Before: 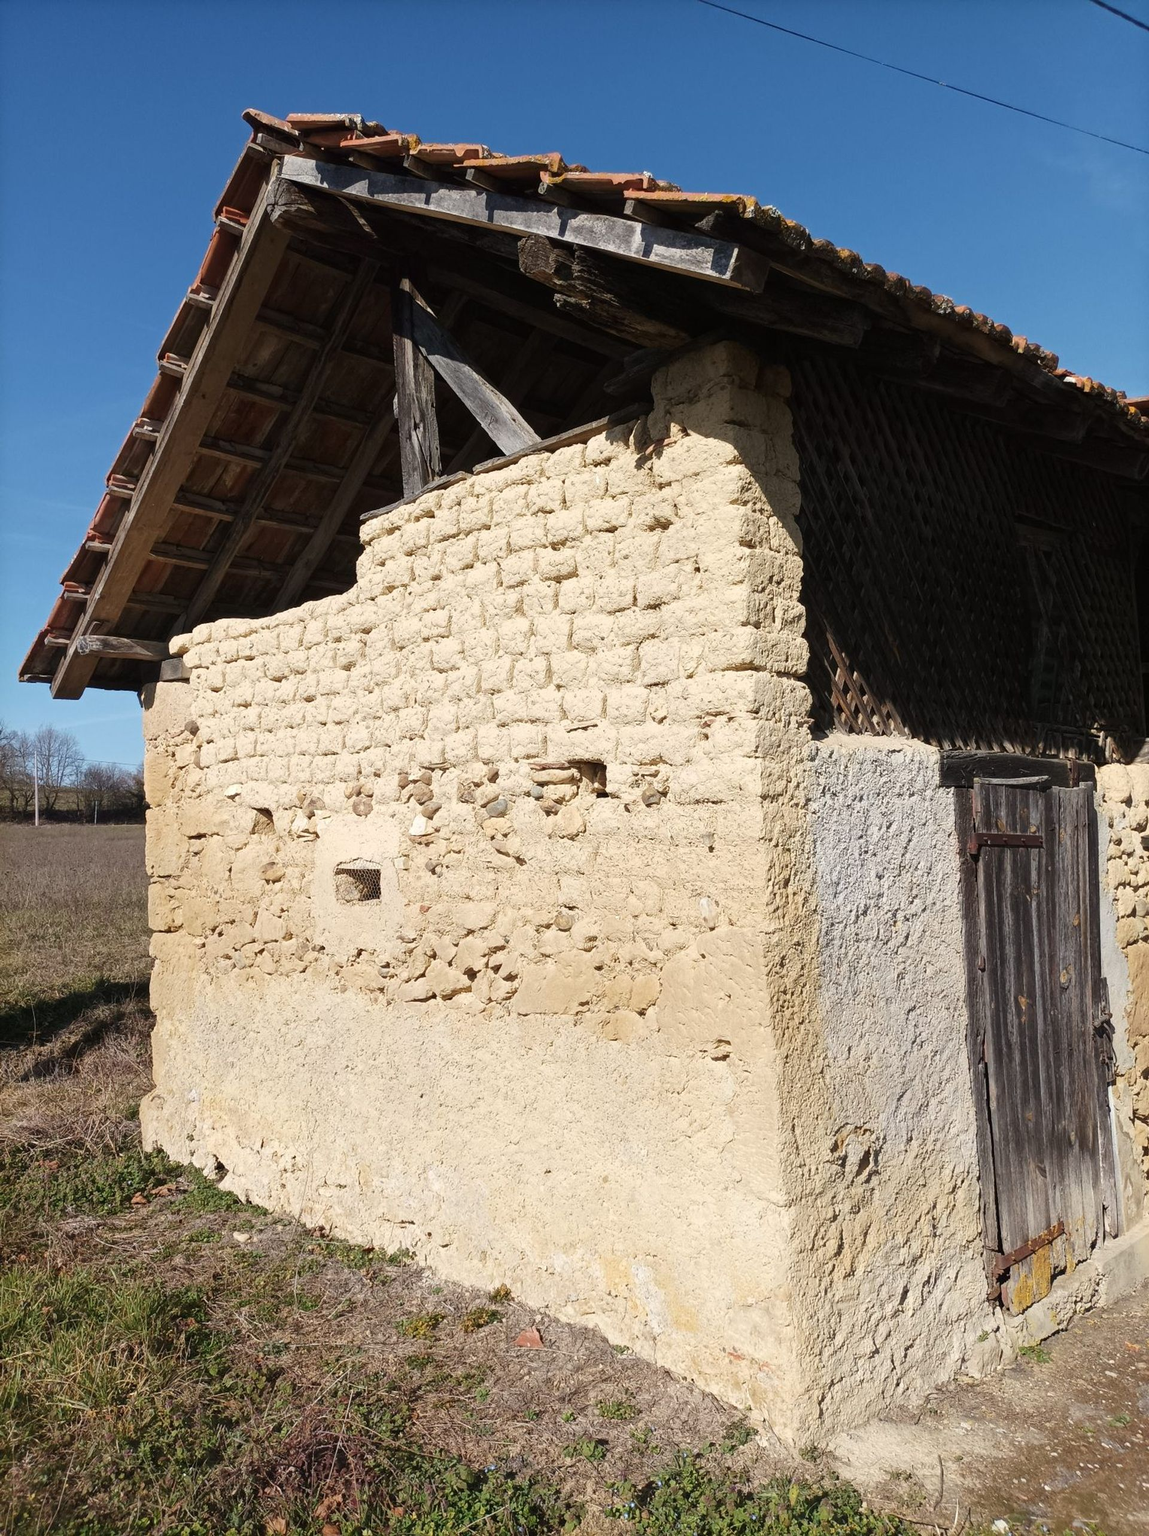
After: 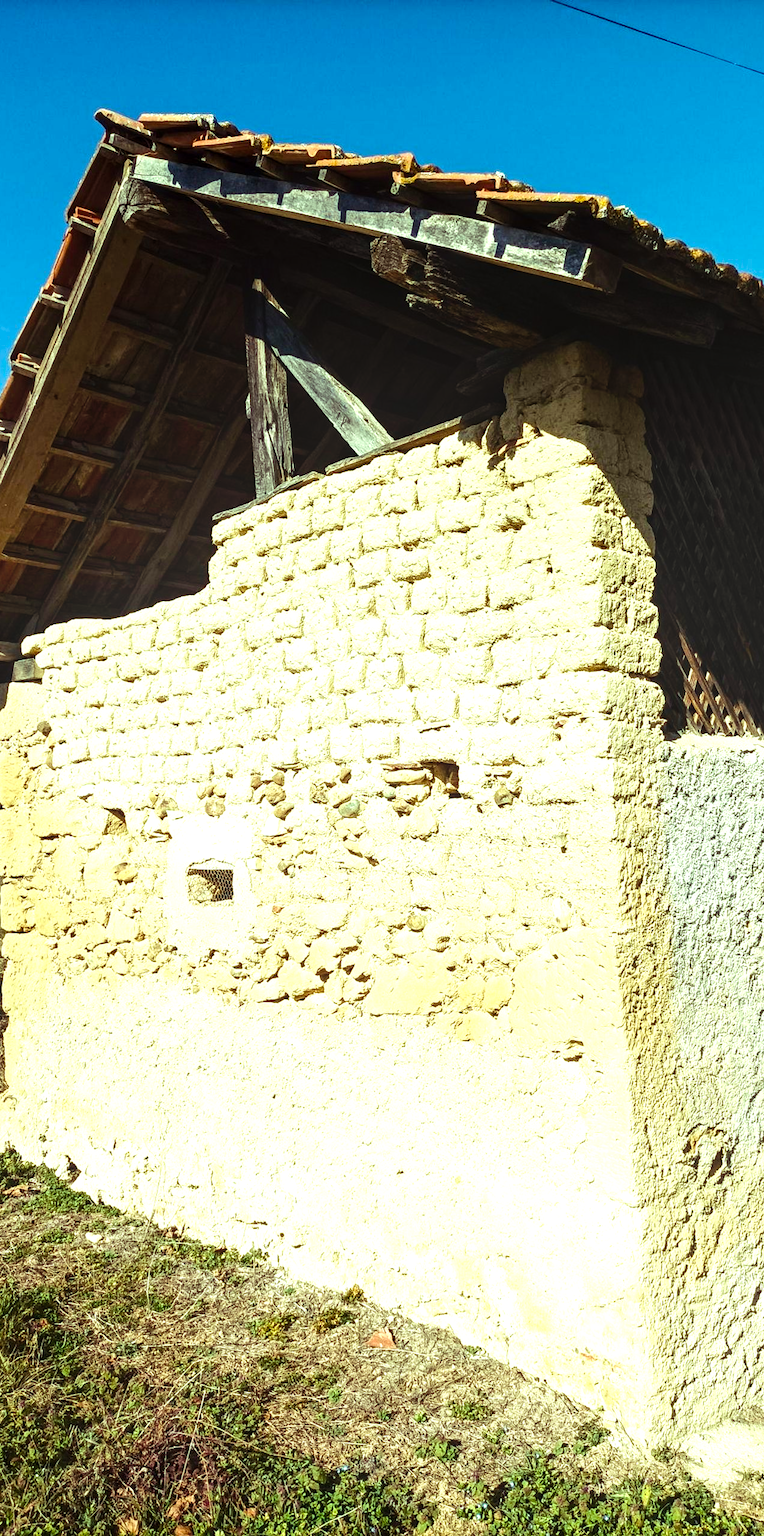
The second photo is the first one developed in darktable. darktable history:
color balance rgb: highlights gain › luminance 15.491%, highlights gain › chroma 6.919%, highlights gain › hue 124.8°, perceptual saturation grading › global saturation 34.629%, perceptual saturation grading › highlights -24.928%, perceptual saturation grading › shadows 25.887%
velvia: on, module defaults
crop and rotate: left 12.904%, right 20.558%
tone equalizer: -8 EV -0.751 EV, -7 EV -0.704 EV, -6 EV -0.619 EV, -5 EV -0.376 EV, -3 EV 0.392 EV, -2 EV 0.6 EV, -1 EV 0.699 EV, +0 EV 0.775 EV, edges refinement/feathering 500, mask exposure compensation -1.57 EV, preserve details no
exposure: exposure 0.188 EV, compensate highlight preservation false
local contrast: on, module defaults
